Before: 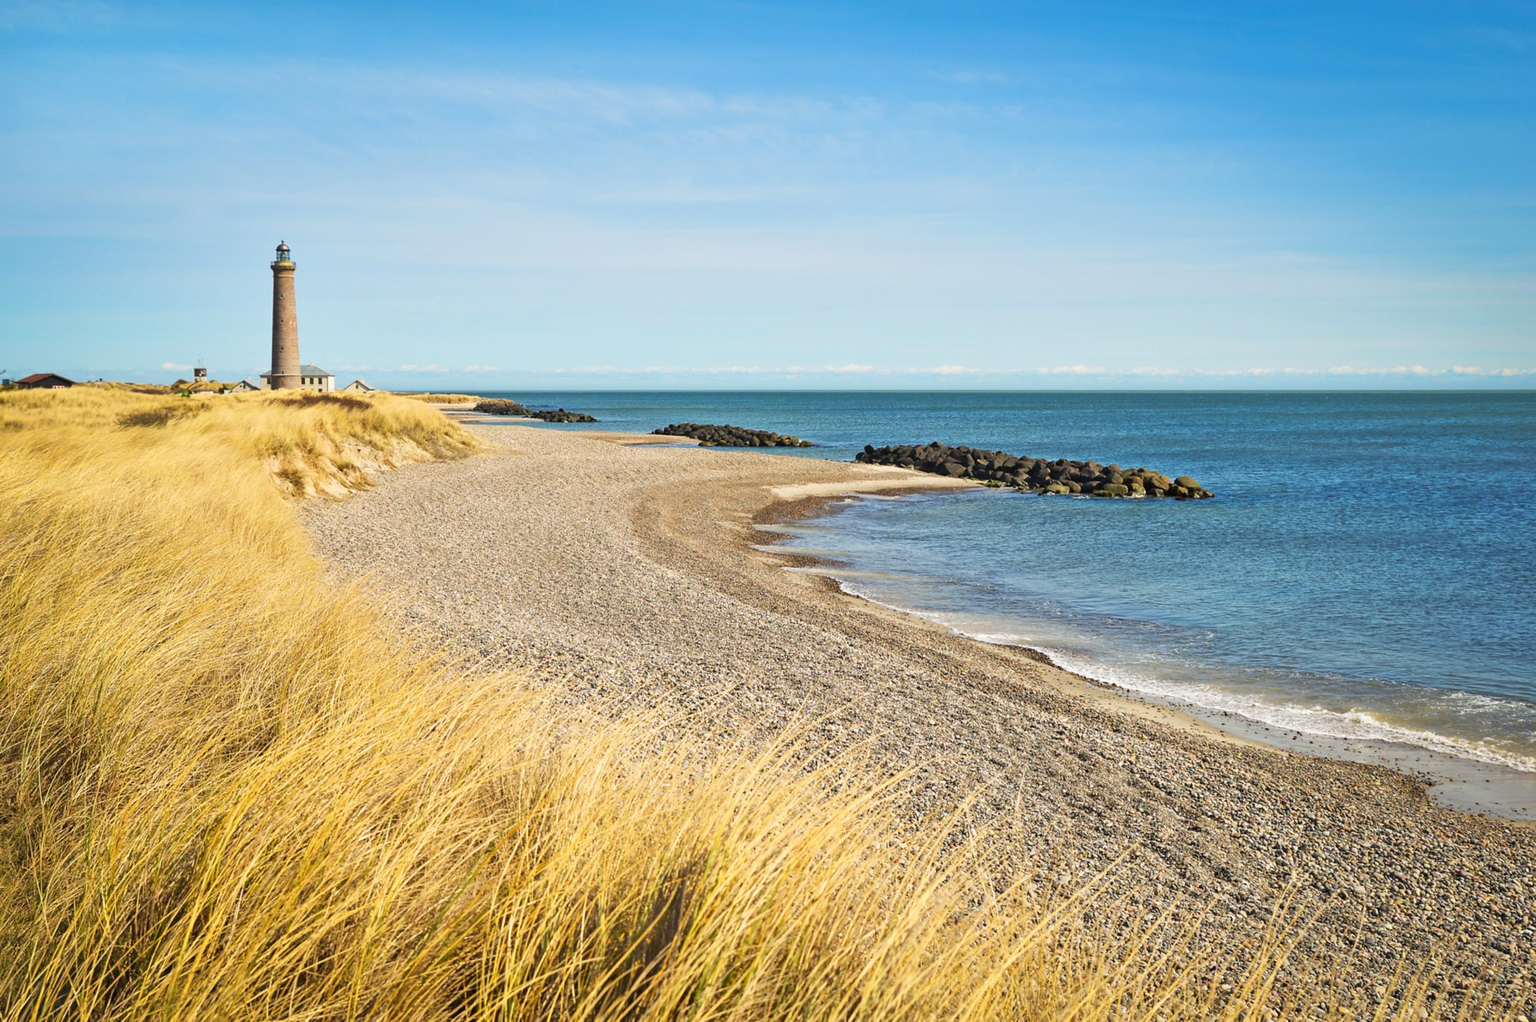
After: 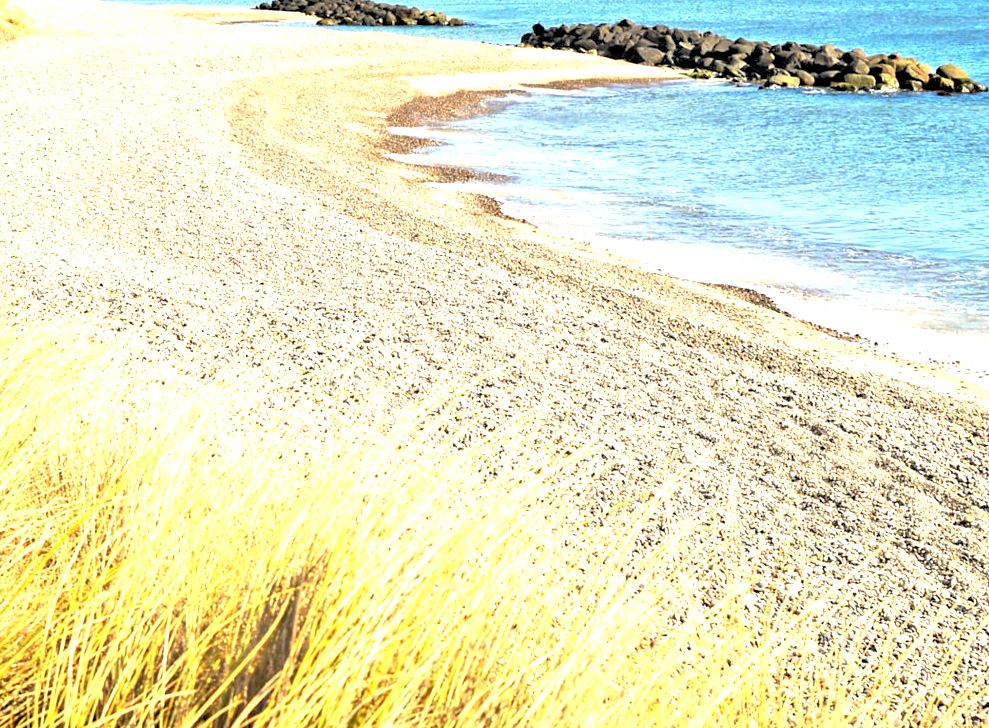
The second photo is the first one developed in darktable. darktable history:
crop: left 29.672%, top 41.786%, right 20.851%, bottom 3.487%
exposure: black level correction 0, exposure 1.45 EV, compensate exposure bias true, compensate highlight preservation false
rgb levels: levels [[0.029, 0.461, 0.922], [0, 0.5, 1], [0, 0.5, 1]]
